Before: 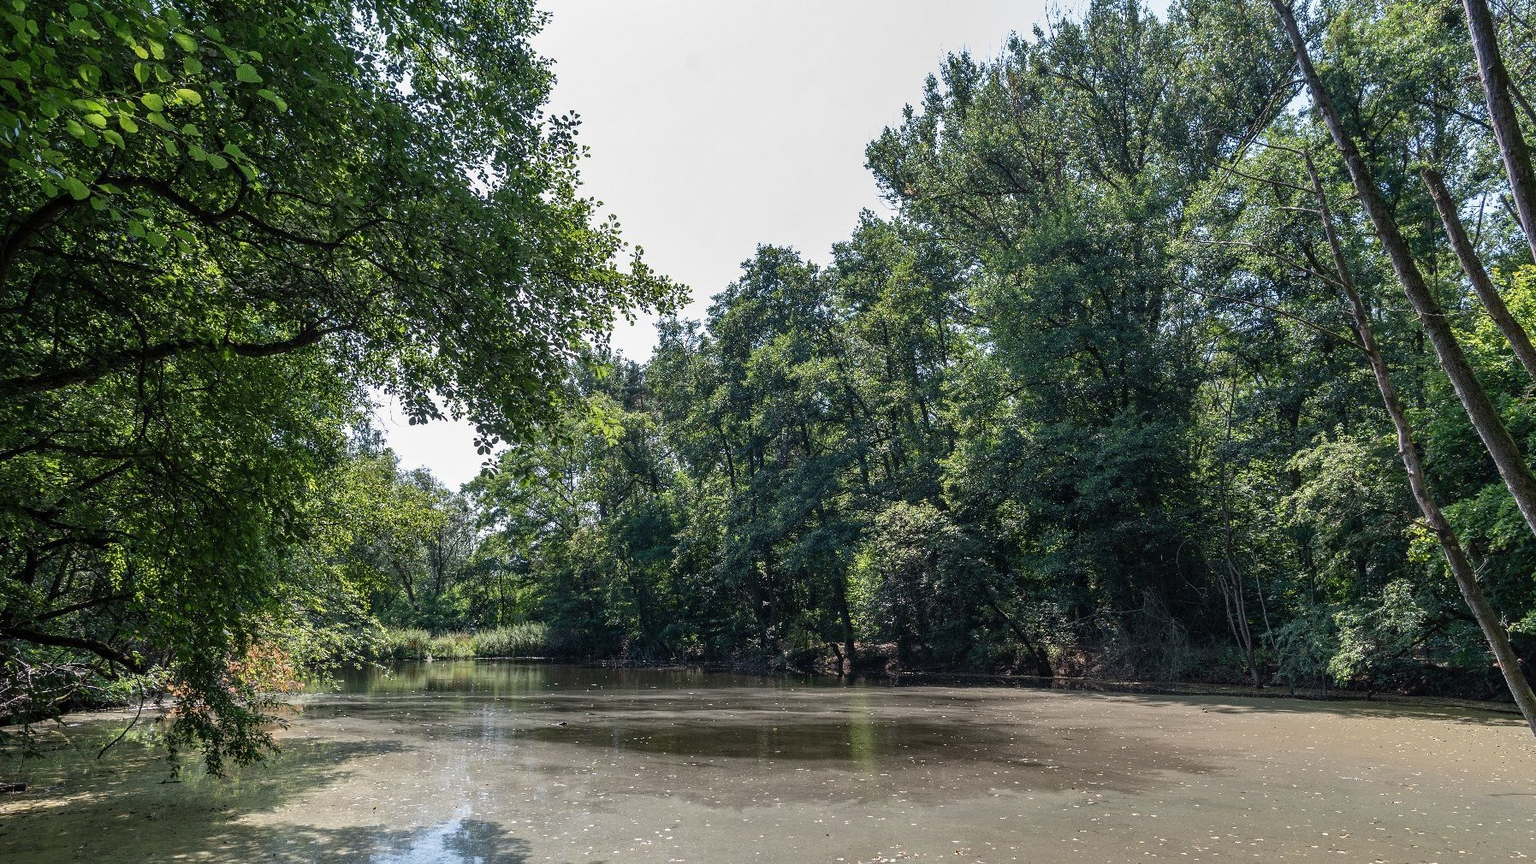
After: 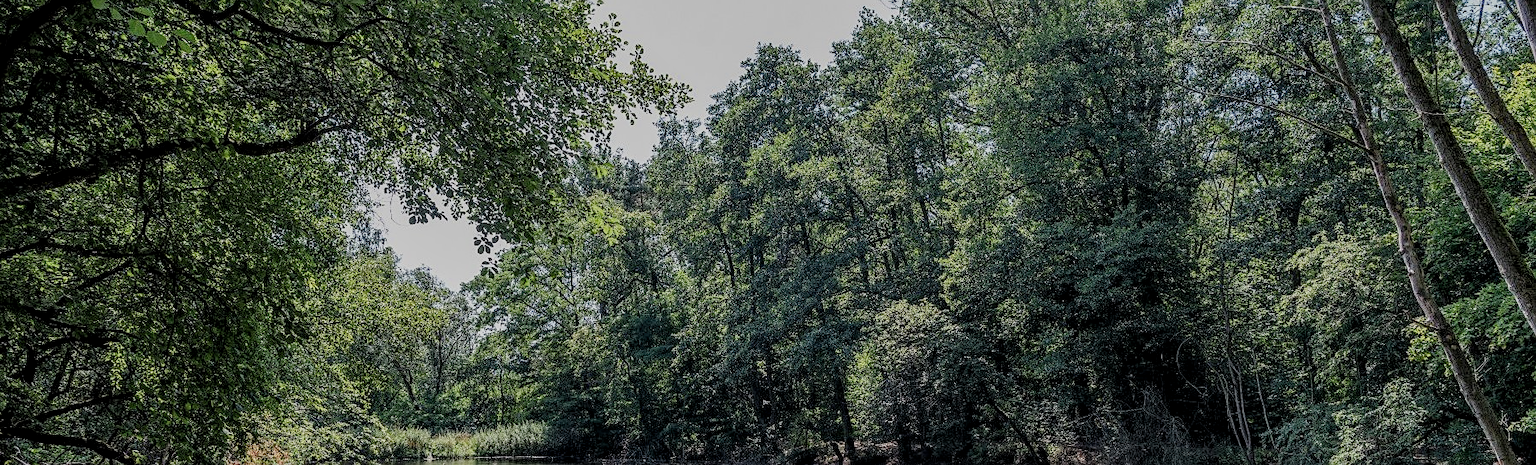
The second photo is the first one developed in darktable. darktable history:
sharpen: on, module defaults
tone equalizer: mask exposure compensation -0.507 EV
crop and rotate: top 23.273%, bottom 22.803%
filmic rgb: black relative exposure -8.81 EV, white relative exposure 4.98 EV, target black luminance 0%, hardness 3.79, latitude 66.7%, contrast 0.819, highlights saturation mix 10.01%, shadows ↔ highlights balance 20.51%
local contrast: on, module defaults
